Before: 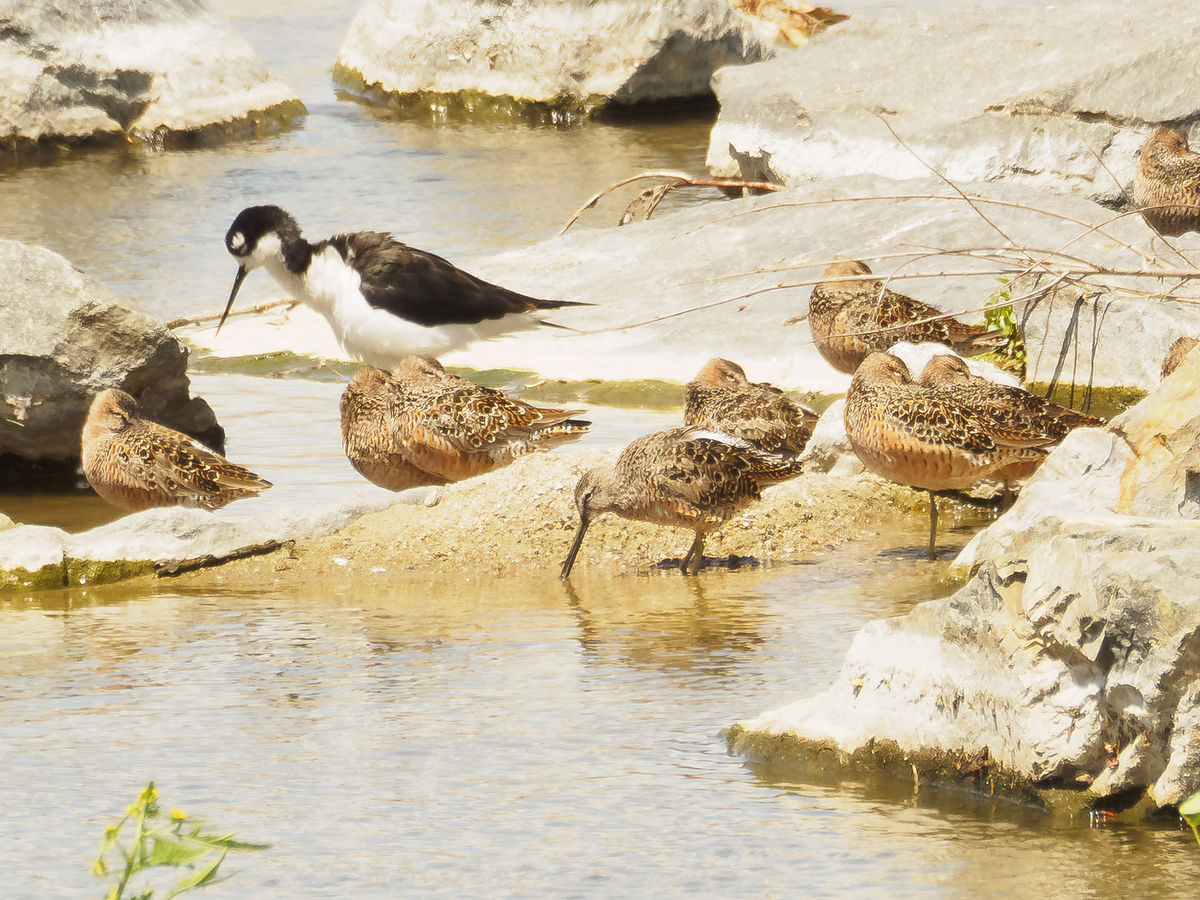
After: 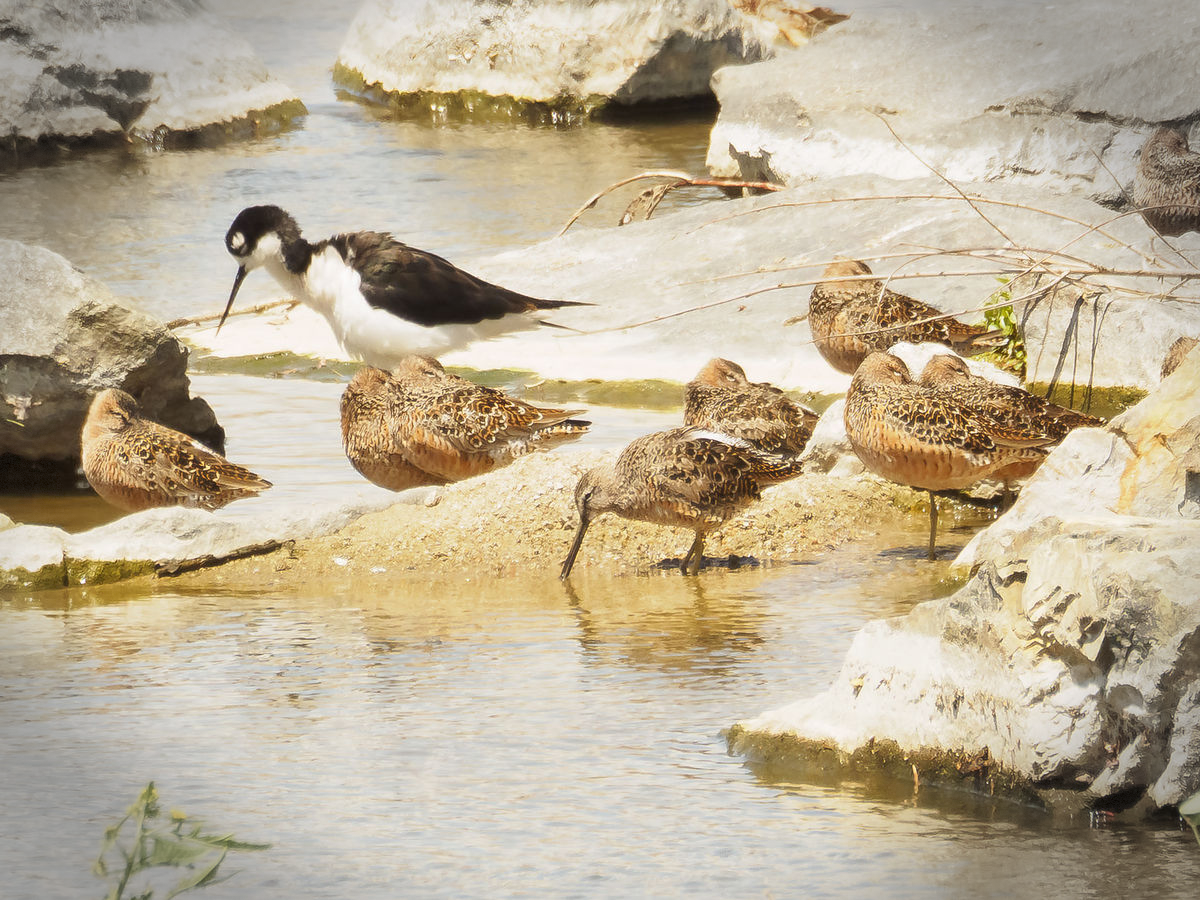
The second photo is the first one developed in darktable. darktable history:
vignetting: fall-off start 90.84%, fall-off radius 39.46%, width/height ratio 1.222, shape 1.29, dithering 8-bit output
